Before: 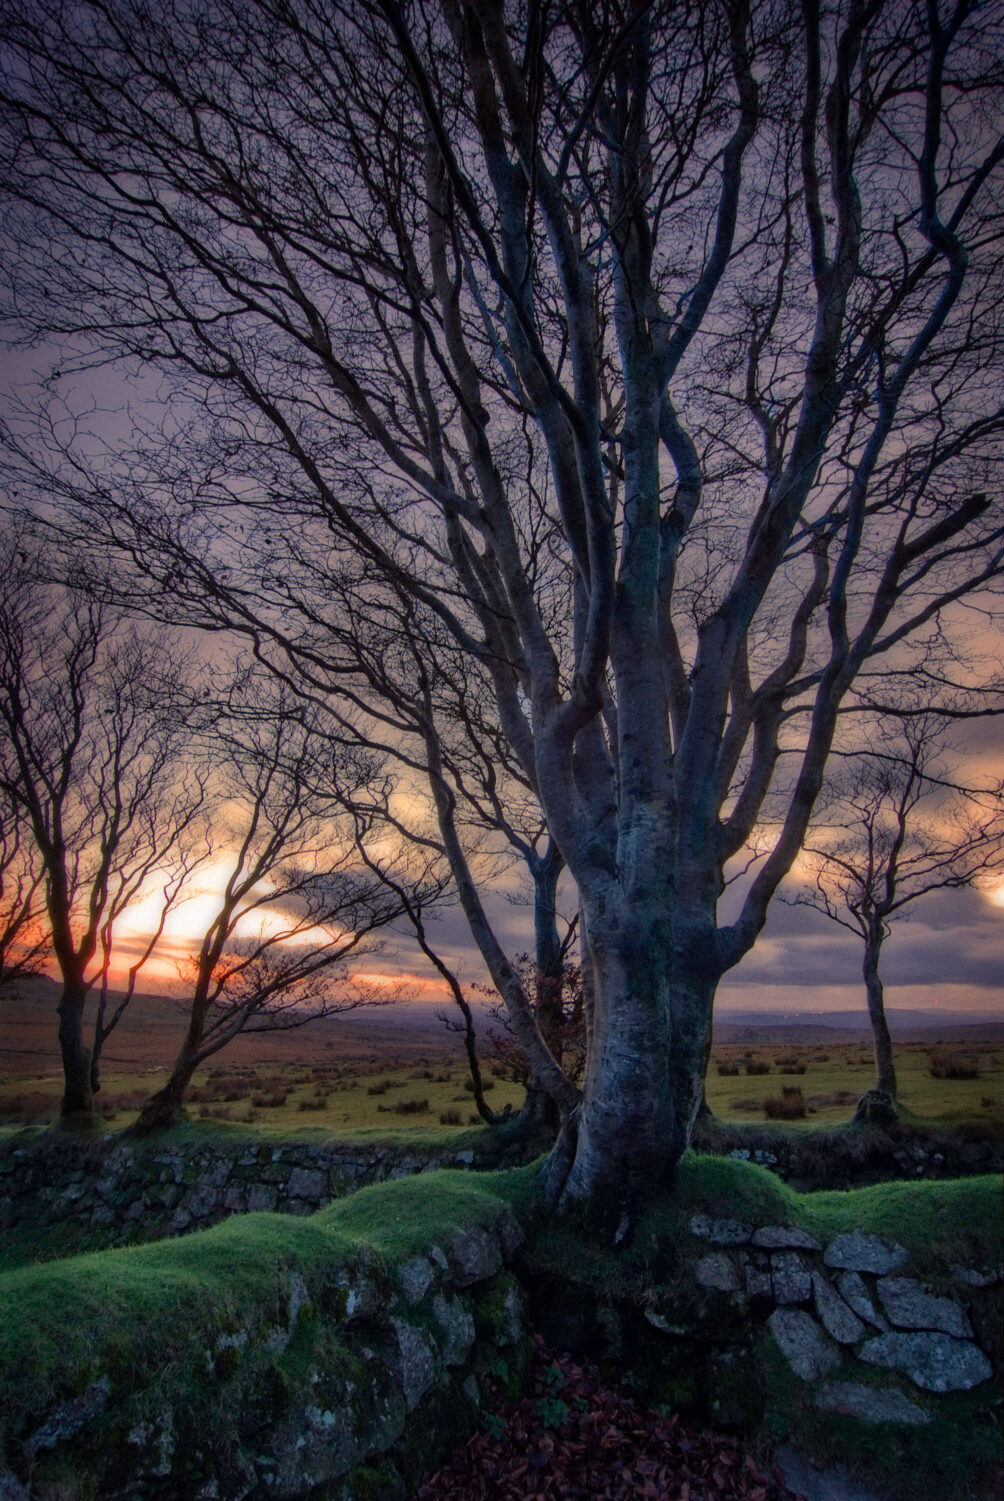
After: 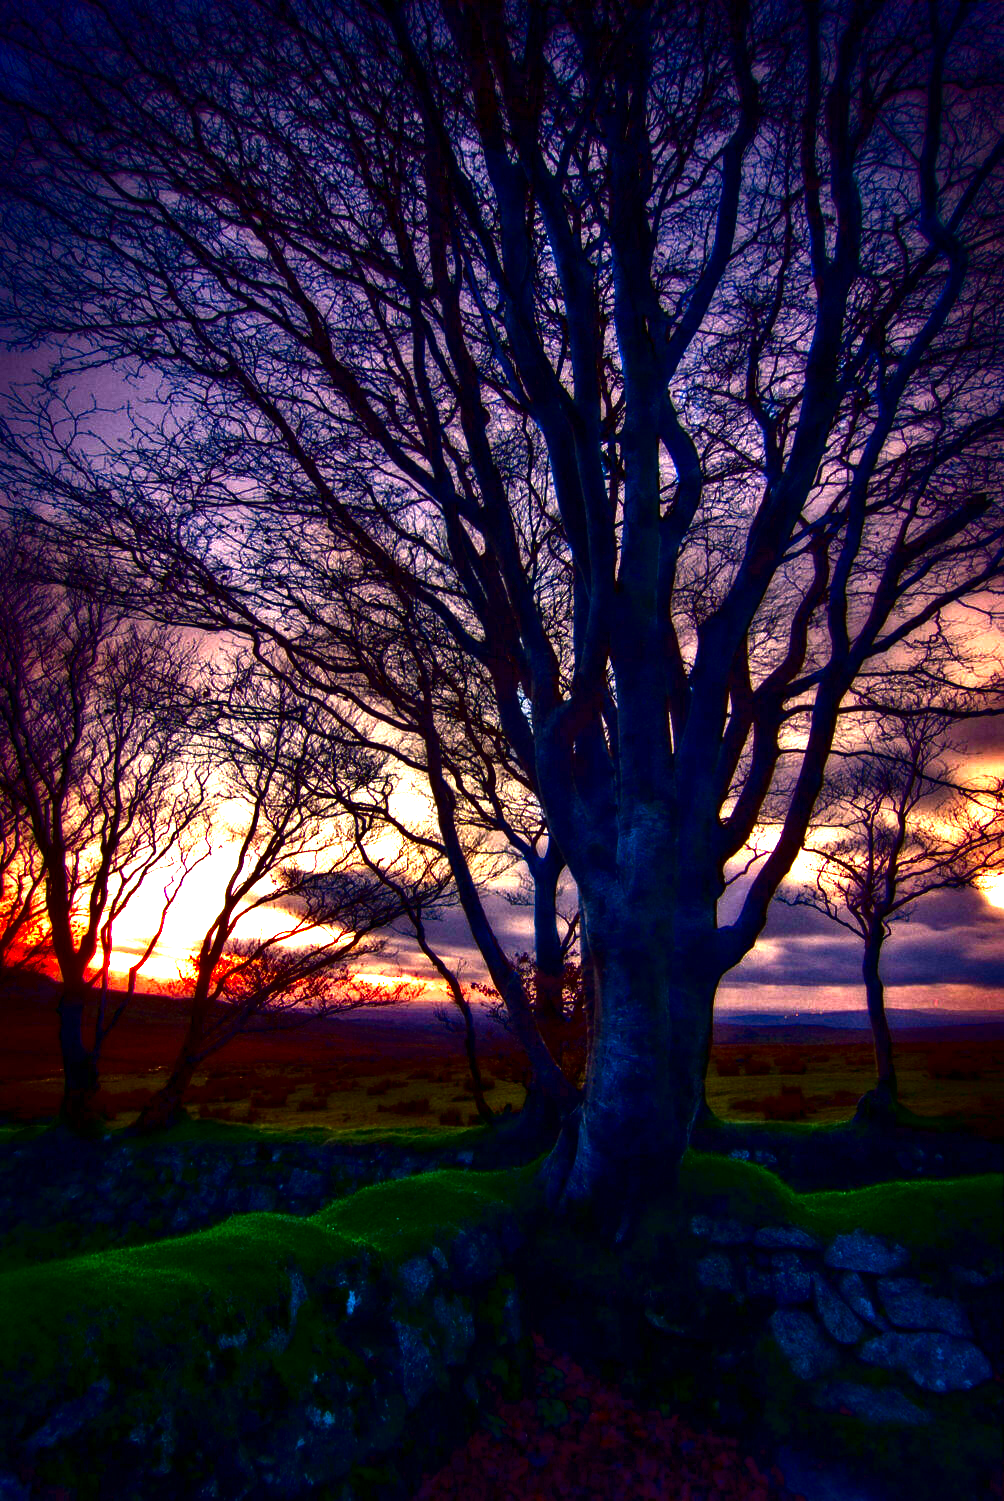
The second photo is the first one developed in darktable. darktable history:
tone equalizer: -8 EV -0.75 EV, -7 EV -0.7 EV, -6 EV -0.6 EV, -5 EV -0.4 EV, -3 EV 0.4 EV, -2 EV 0.6 EV, -1 EV 0.7 EV, +0 EV 0.75 EV, edges refinement/feathering 500, mask exposure compensation -1.57 EV, preserve details no
exposure: black level correction 0, exposure 1.1 EV, compensate exposure bias true, compensate highlight preservation false
contrast brightness saturation: brightness -1, saturation 1
